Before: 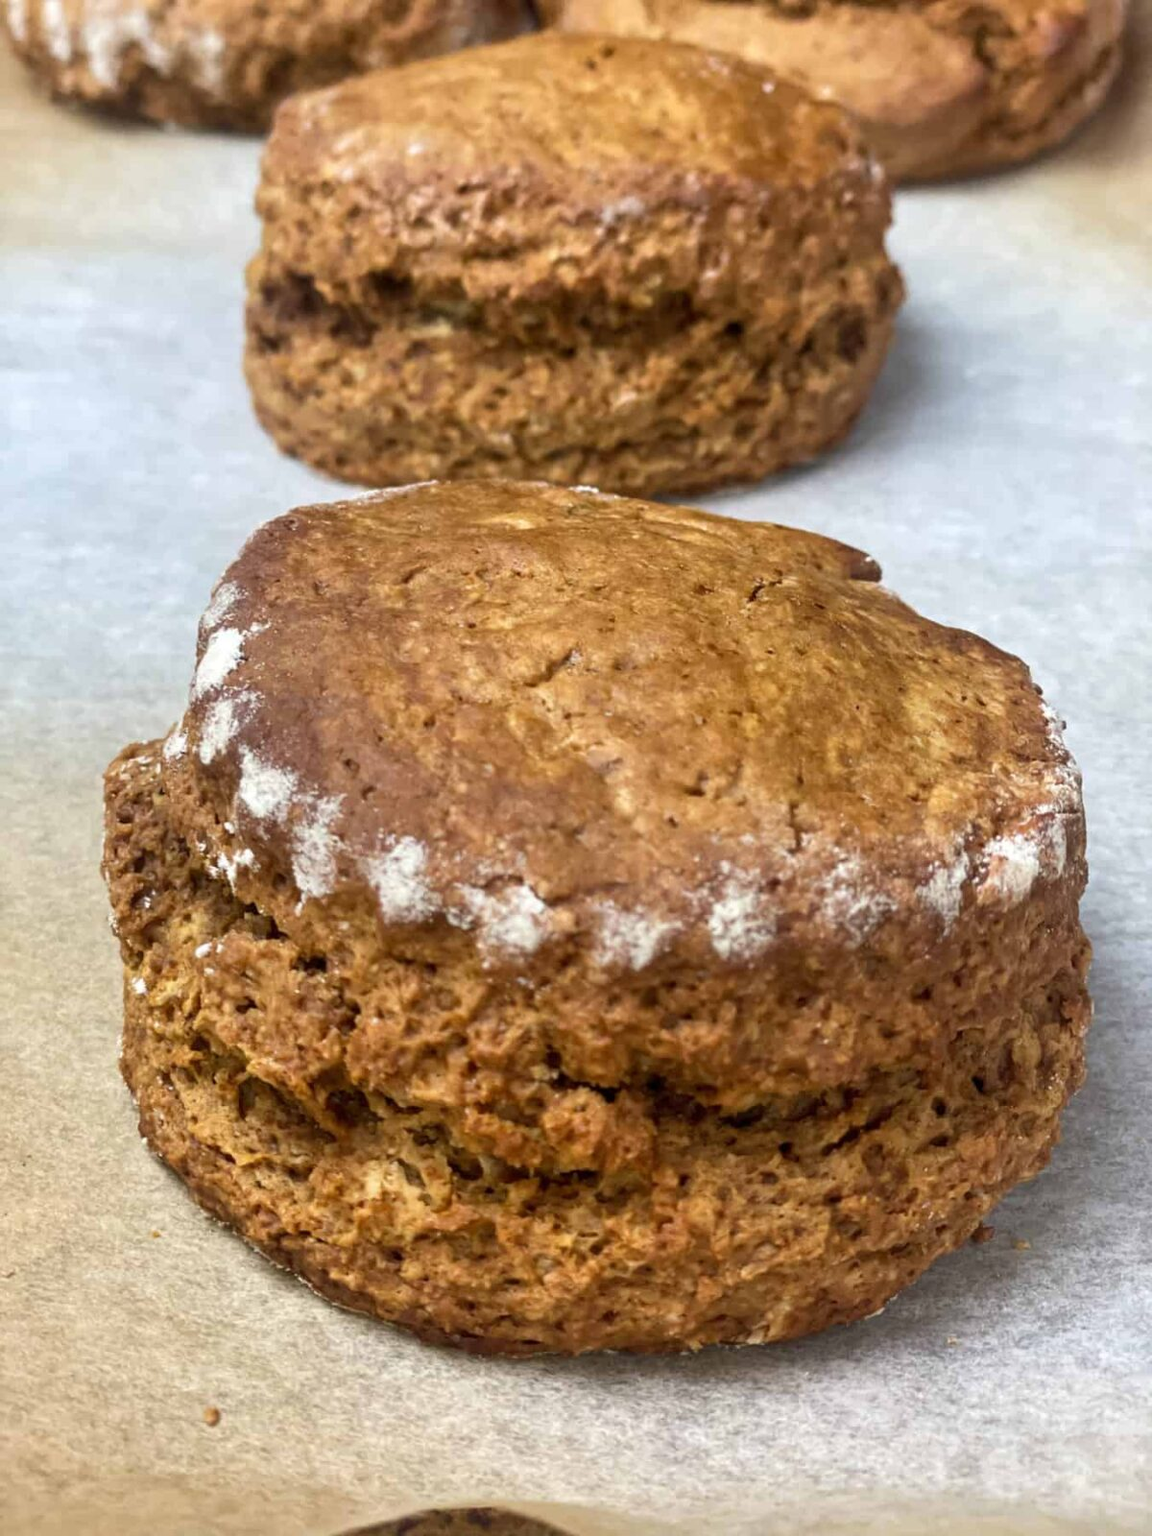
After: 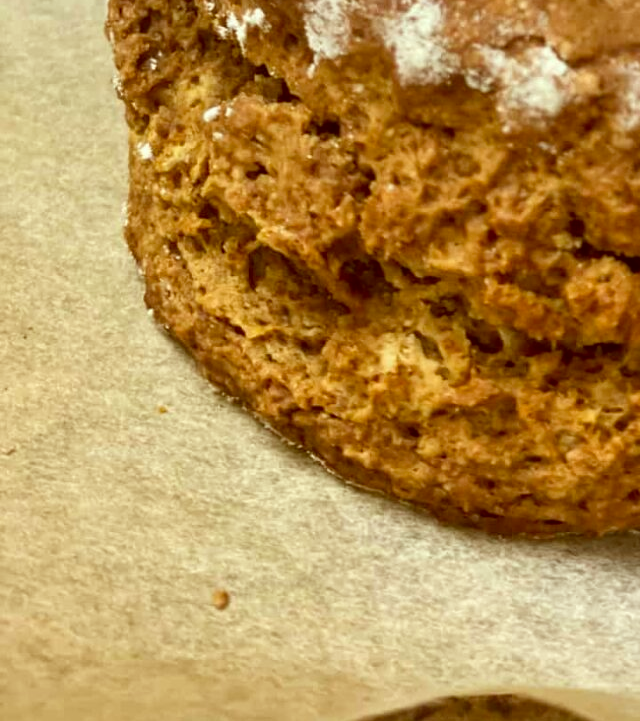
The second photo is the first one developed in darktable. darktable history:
color correction: highlights a* -5.3, highlights b* 9.8, shadows a* 9.8, shadows b* 24.26
crop and rotate: top 54.778%, right 46.61%, bottom 0.159%
